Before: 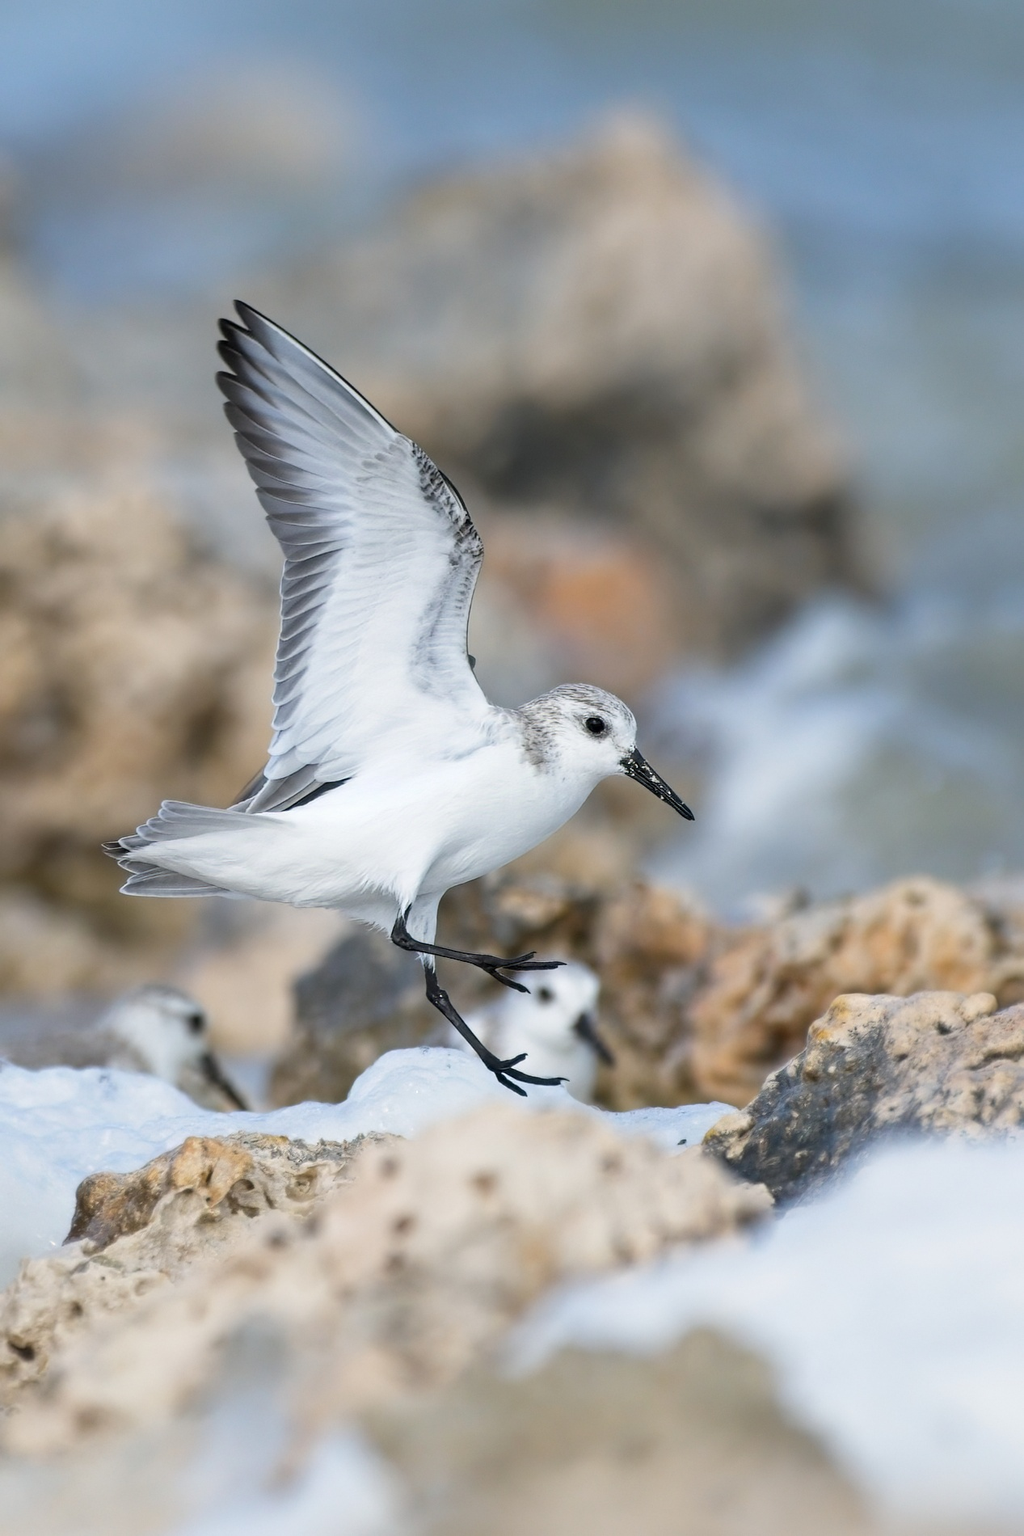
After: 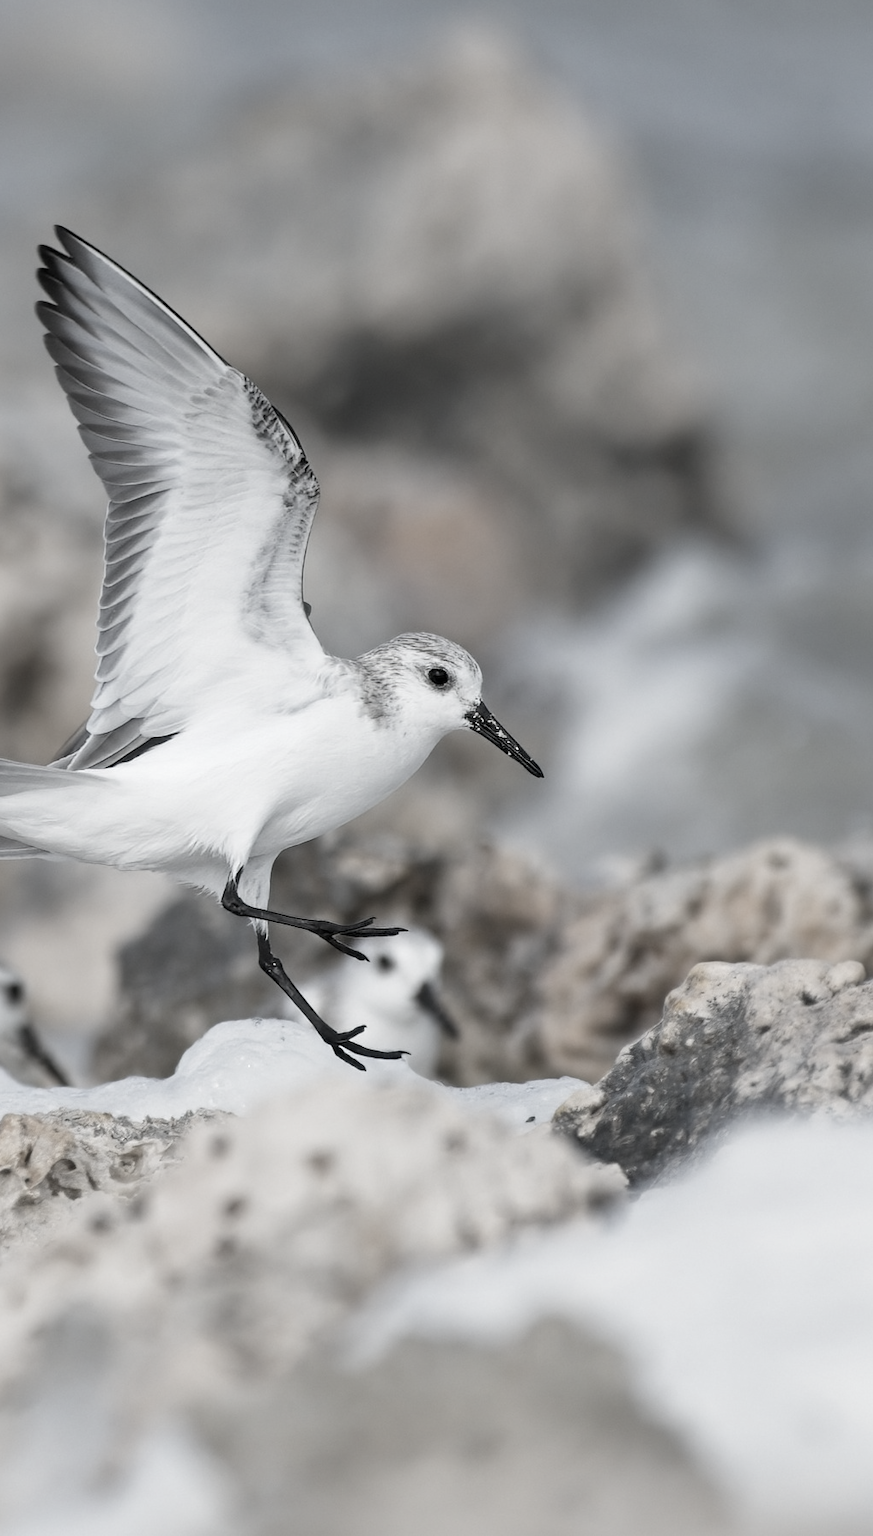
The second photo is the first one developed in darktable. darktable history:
crop and rotate: left 17.941%, top 5.796%, right 1.771%
color correction: highlights b* 0.003, saturation 0.238
exposure: exposure -0.04 EV, compensate highlight preservation false
